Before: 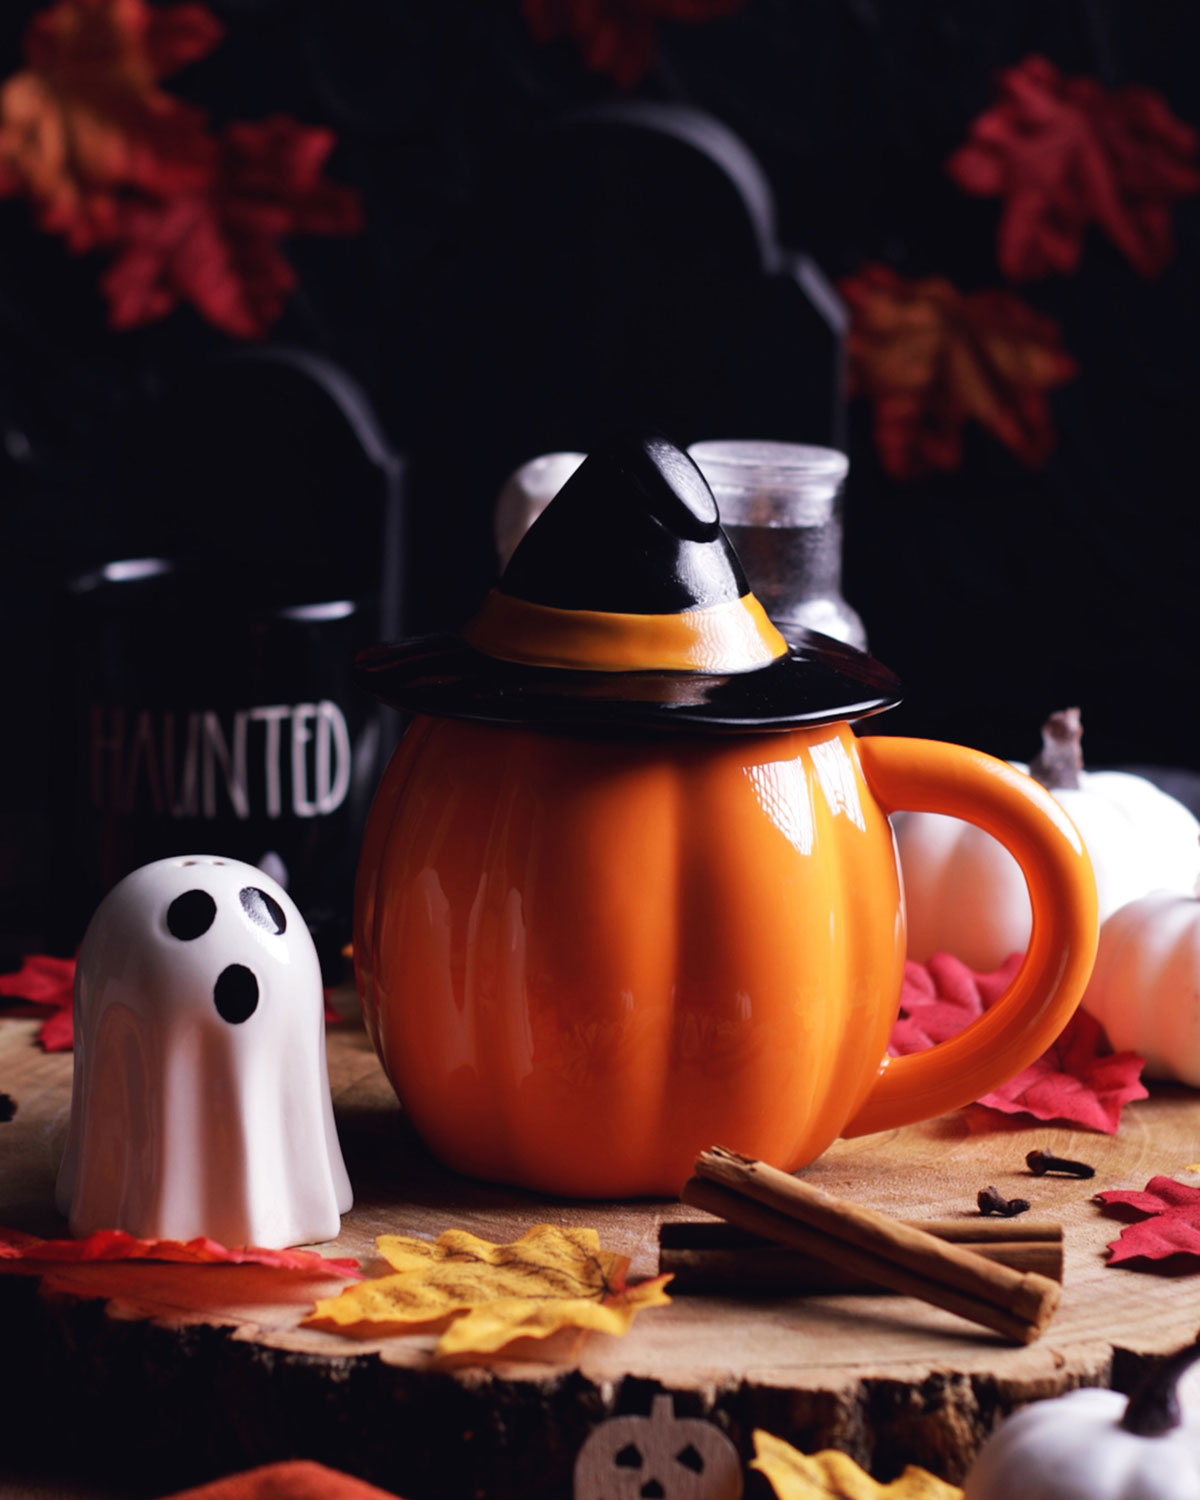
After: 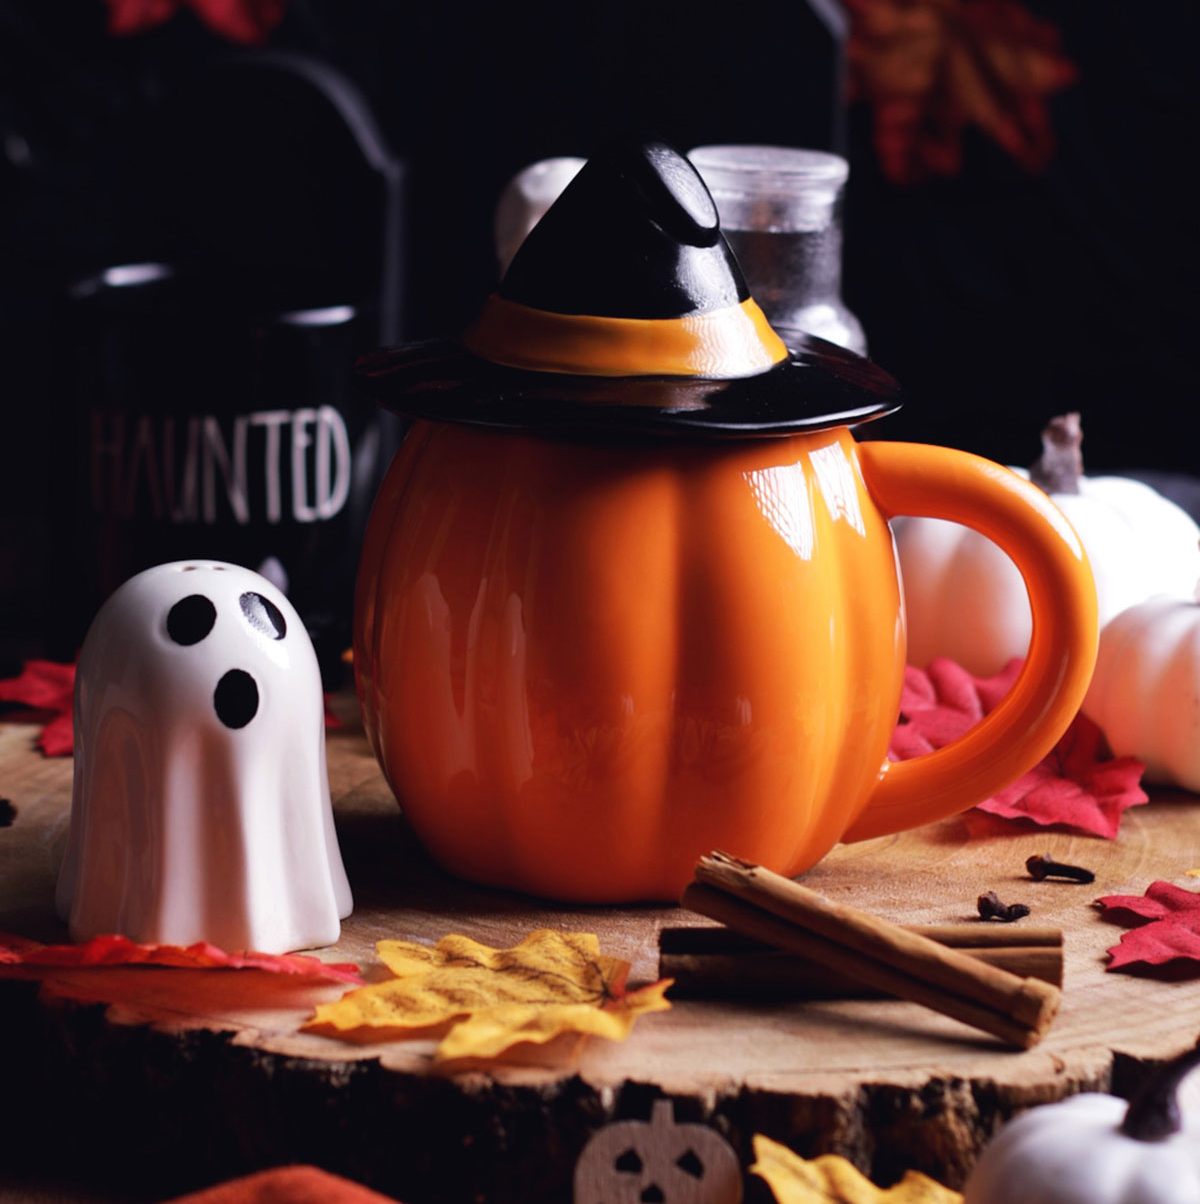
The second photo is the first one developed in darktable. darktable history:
crop and rotate: top 19.731%
